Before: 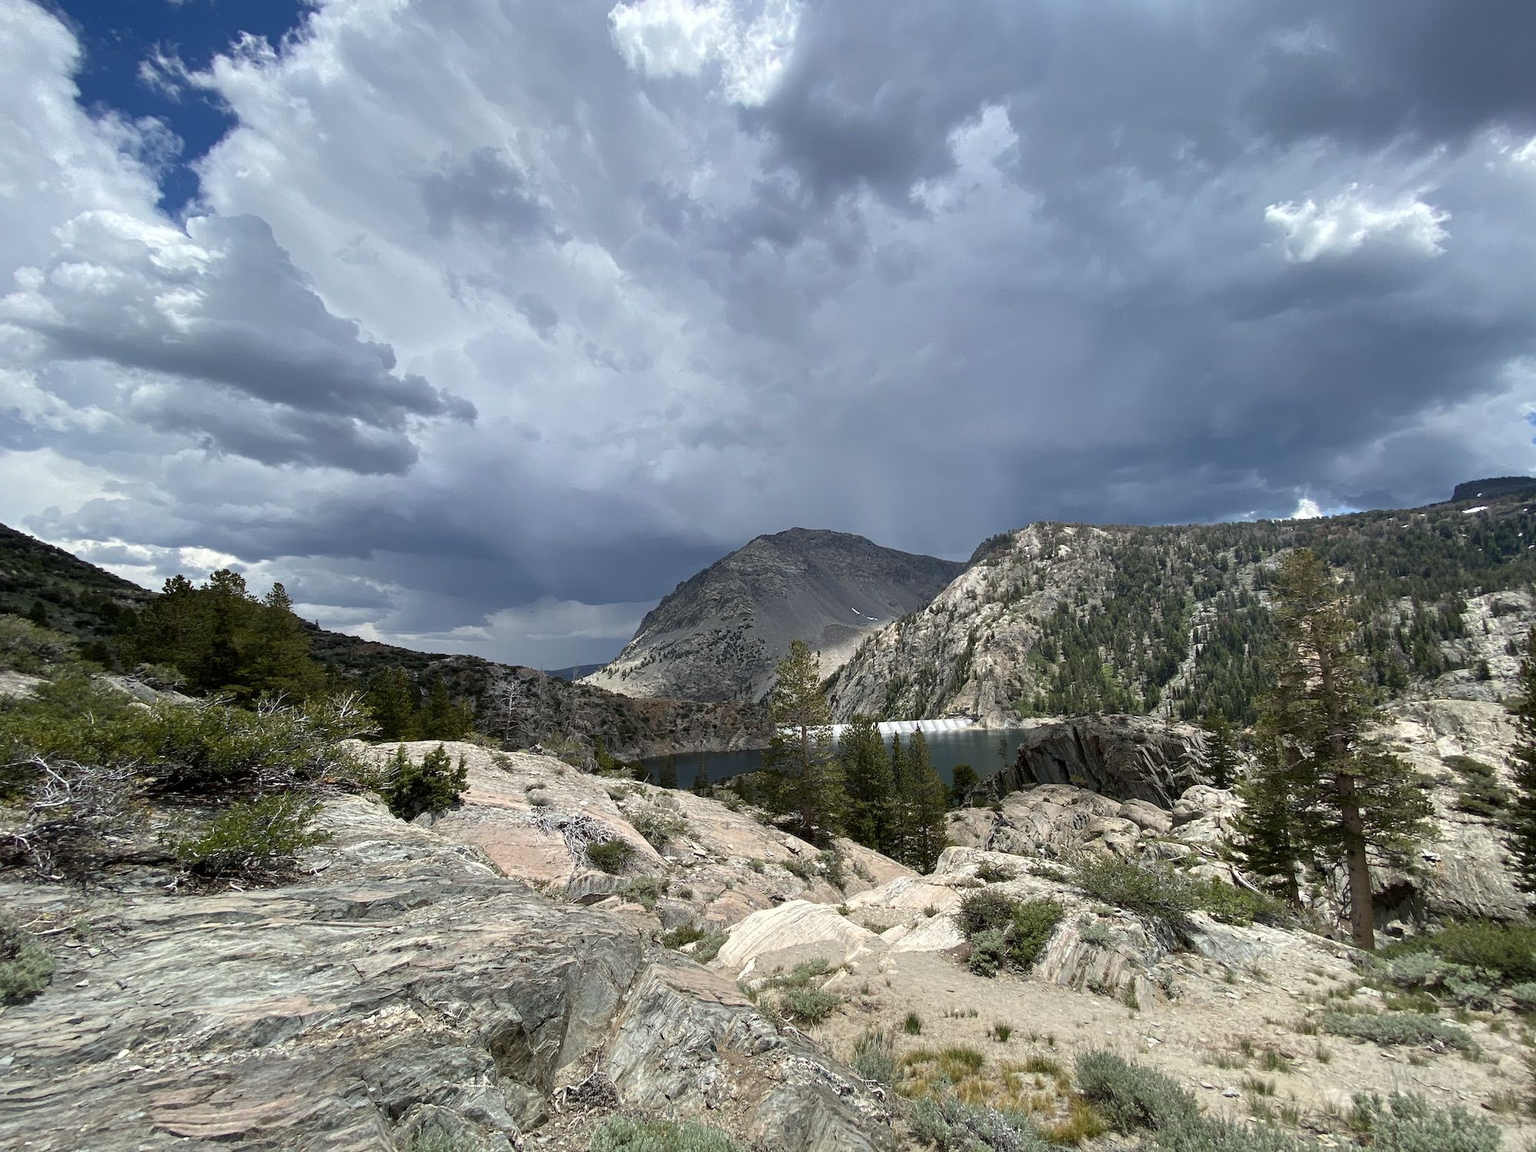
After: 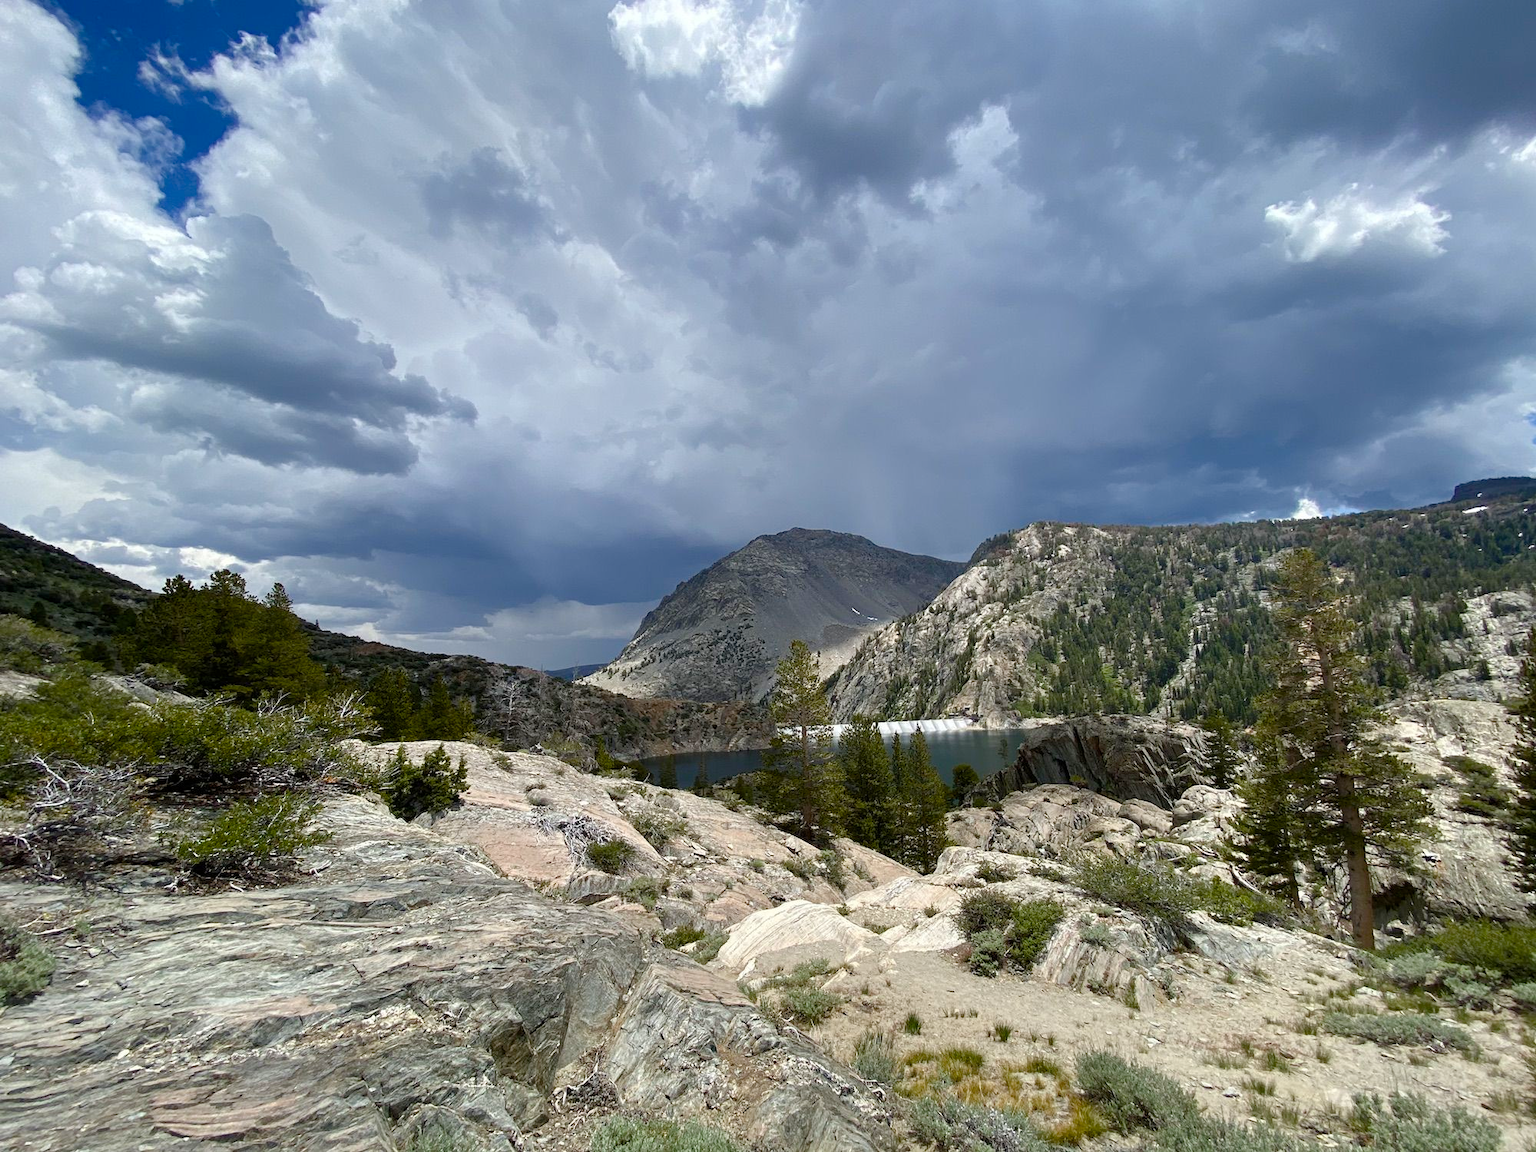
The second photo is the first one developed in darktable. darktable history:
color balance rgb: perceptual saturation grading › global saturation 20%, perceptual saturation grading › highlights -25.88%, perceptual saturation grading › shadows 50.401%, global vibrance 14.753%
